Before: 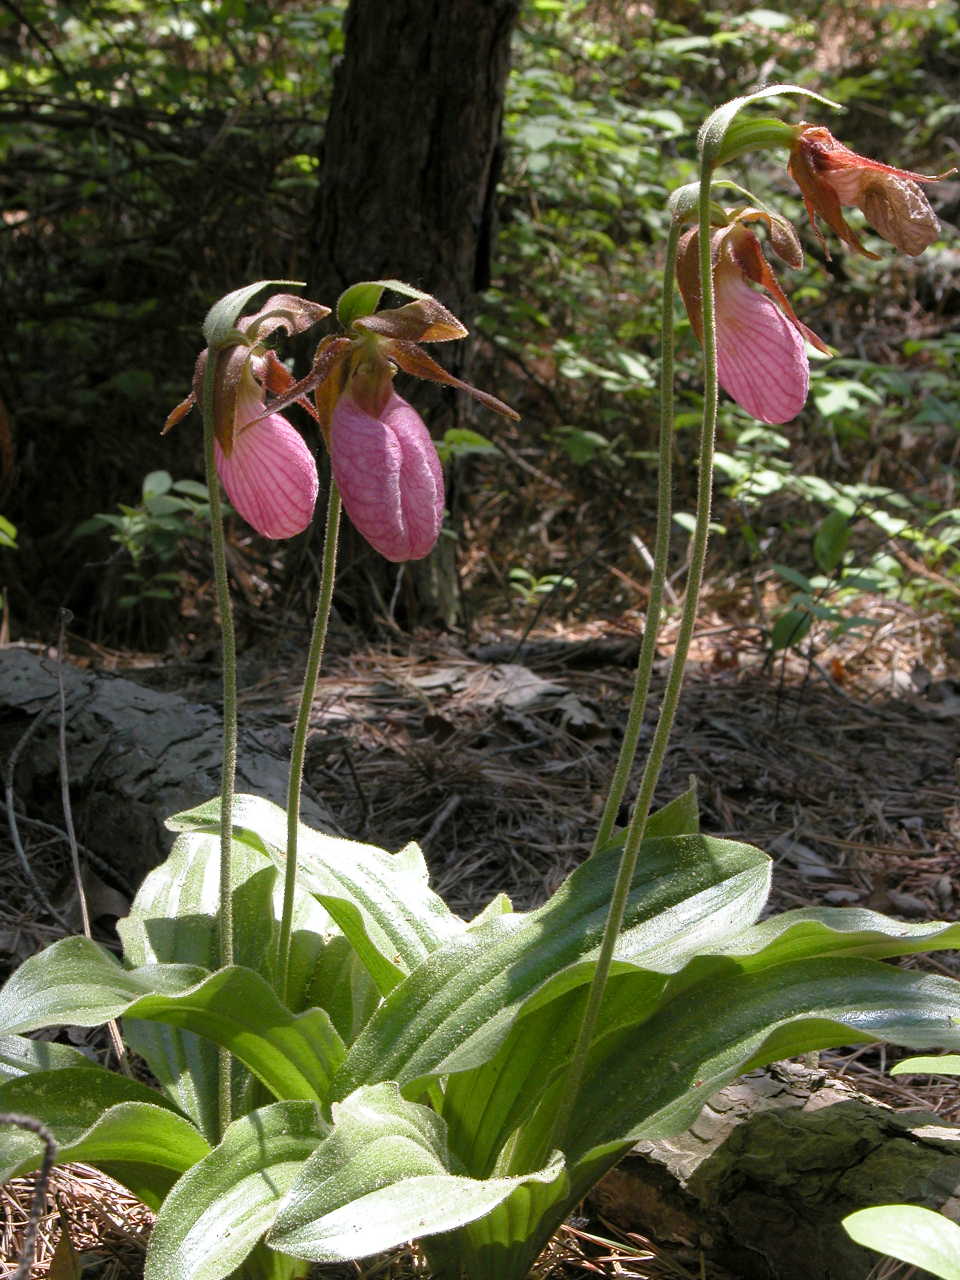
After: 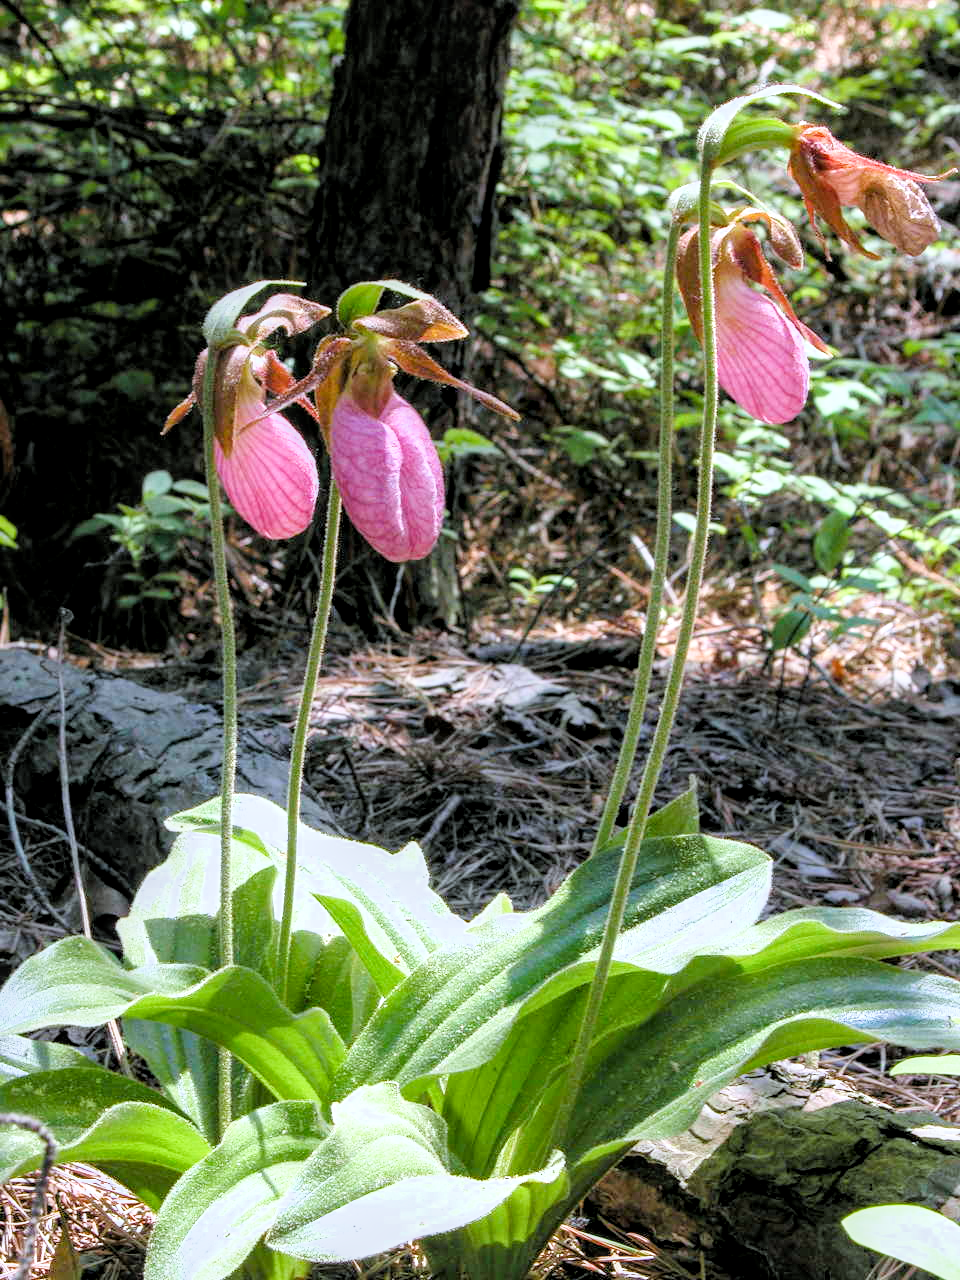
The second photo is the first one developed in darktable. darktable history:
local contrast: detail 130%
filmic rgb: black relative exposure -7.76 EV, white relative exposure 4.42 EV, threshold 5.95 EV, target black luminance 0%, hardness 3.75, latitude 50.77%, contrast 1.072, highlights saturation mix 9.96%, shadows ↔ highlights balance -0.283%, enable highlight reconstruction true
color calibration: x 0.37, y 0.382, temperature 4313.71 K
color balance rgb: highlights gain › chroma 0.135%, highlights gain › hue 330.23°, perceptual saturation grading › global saturation 0.074%, perceptual brilliance grading › global brilliance 9.529%, perceptual brilliance grading › shadows 14.245%, global vibrance 20%
exposure: black level correction 0, exposure 0.898 EV, compensate highlight preservation false
